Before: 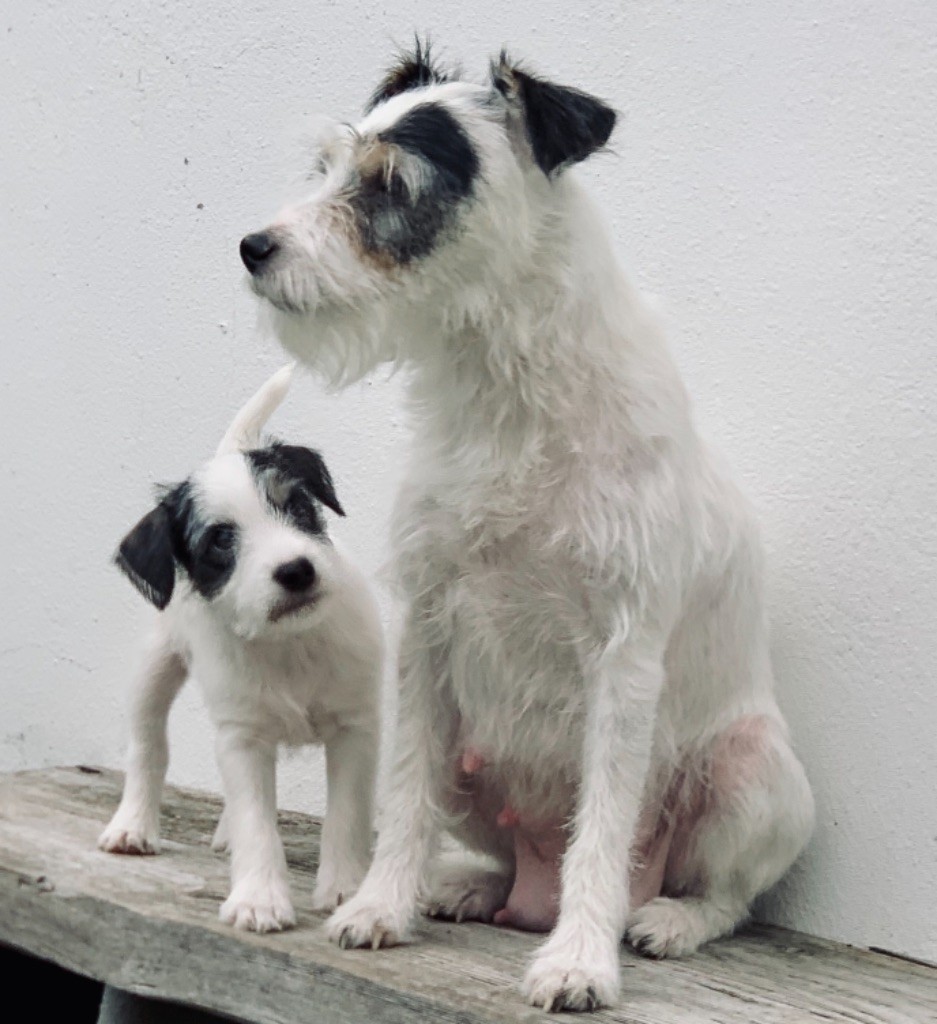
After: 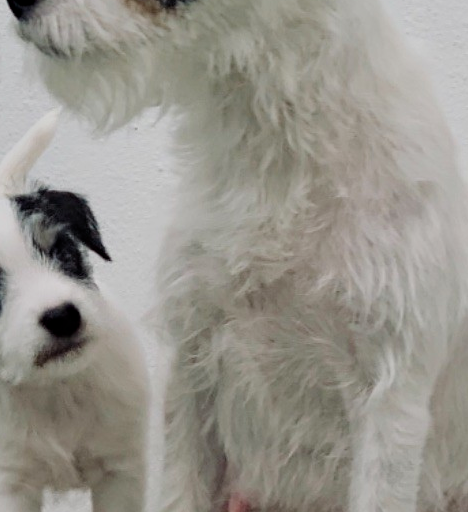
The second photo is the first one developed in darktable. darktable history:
filmic rgb: hardness 4.17
haze removal: compatibility mode true, adaptive false
crop: left 25%, top 25%, right 25%, bottom 25%
